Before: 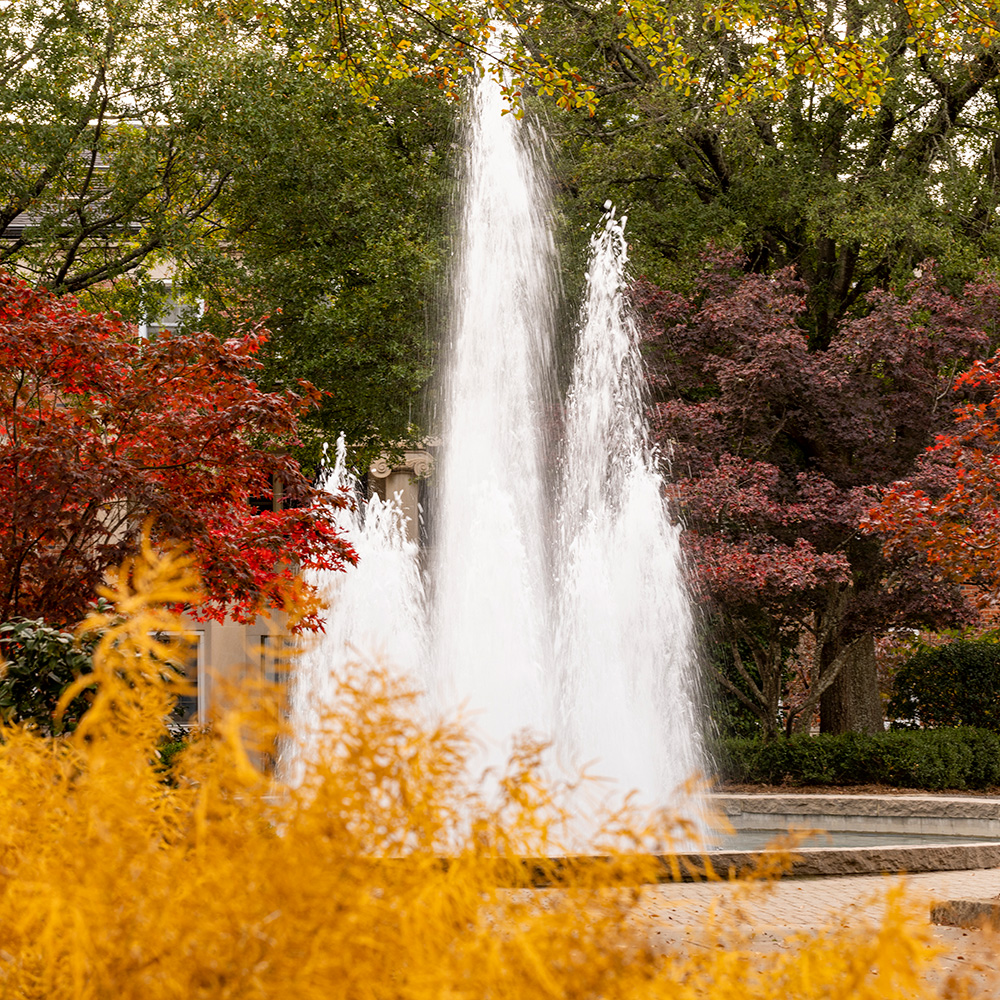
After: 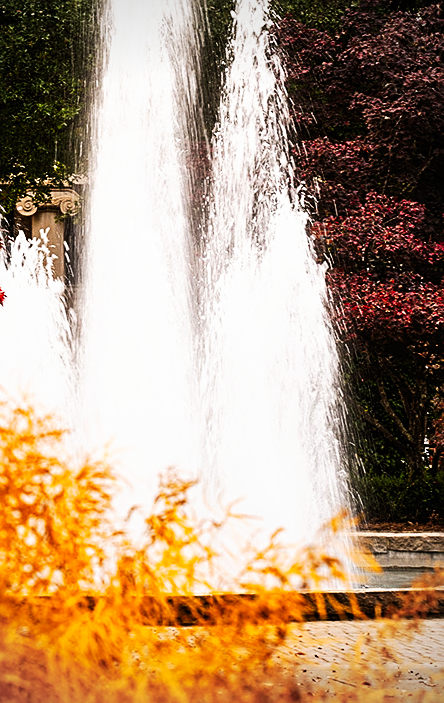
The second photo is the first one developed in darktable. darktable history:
crop: left 35.432%, top 26.233%, right 20.145%, bottom 3.432%
sharpen: amount 0.55
vignetting: center (-0.15, 0.013)
tone curve: curves: ch0 [(0, 0) (0.003, 0.007) (0.011, 0.009) (0.025, 0.01) (0.044, 0.012) (0.069, 0.013) (0.1, 0.014) (0.136, 0.021) (0.177, 0.038) (0.224, 0.06) (0.277, 0.099) (0.335, 0.16) (0.399, 0.227) (0.468, 0.329) (0.543, 0.45) (0.623, 0.594) (0.709, 0.756) (0.801, 0.868) (0.898, 0.971) (1, 1)], preserve colors none
white balance: emerald 1
